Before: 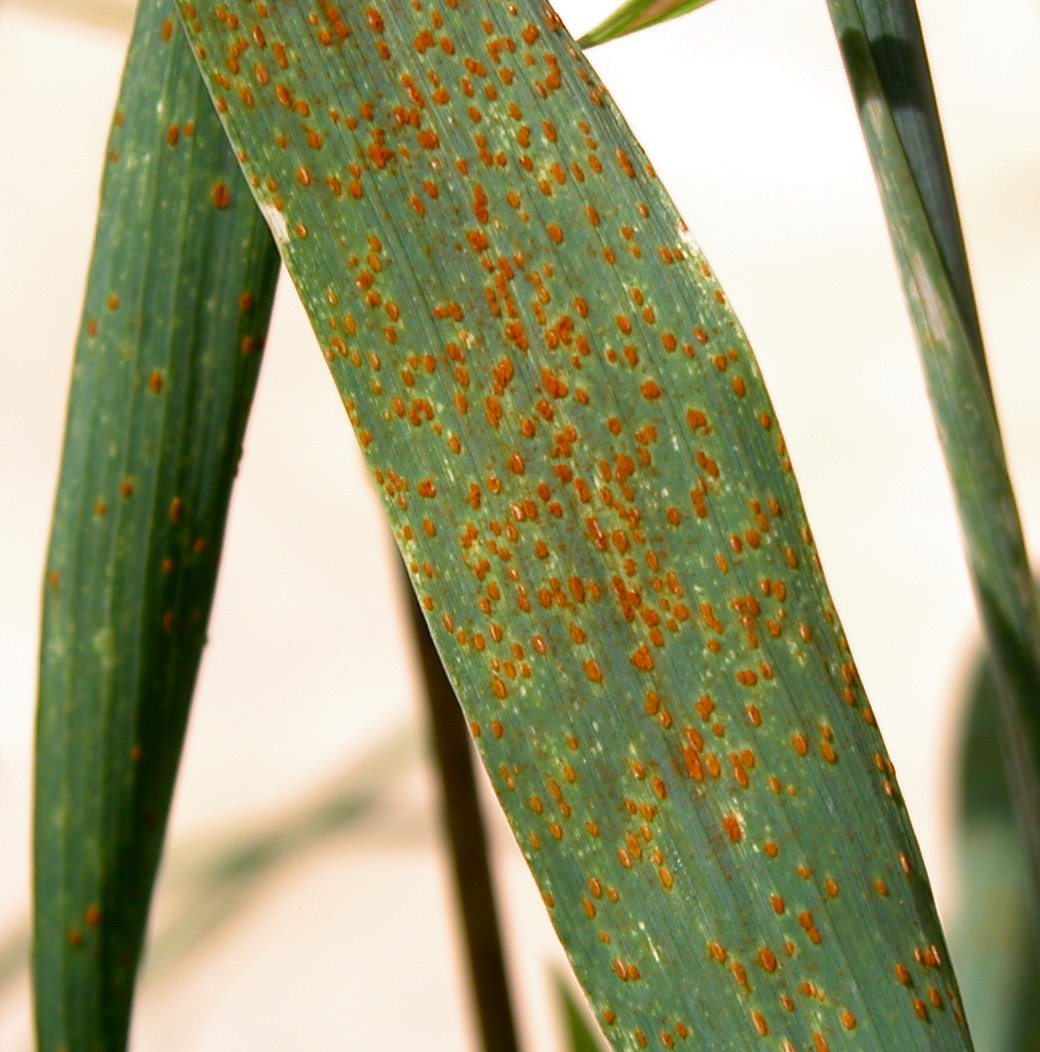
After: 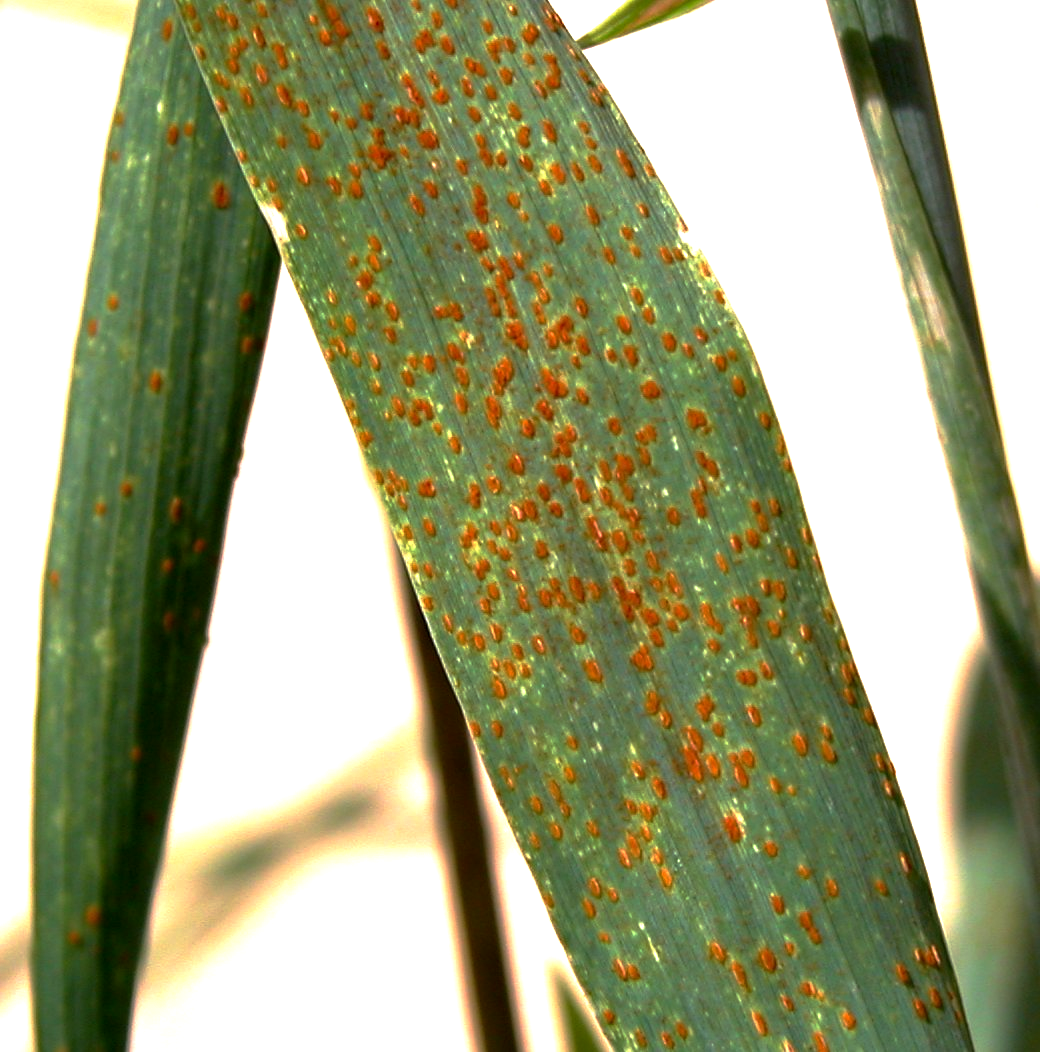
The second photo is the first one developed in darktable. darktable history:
exposure: black level correction 0, exposure 0.7 EV, compensate exposure bias true, compensate highlight preservation false
base curve: curves: ch0 [(0, 0) (0.595, 0.418) (1, 1)], preserve colors none
contrast equalizer: octaves 7, y [[0.6 ×6], [0.55 ×6], [0 ×6], [0 ×6], [0 ×6]], mix 0.3
